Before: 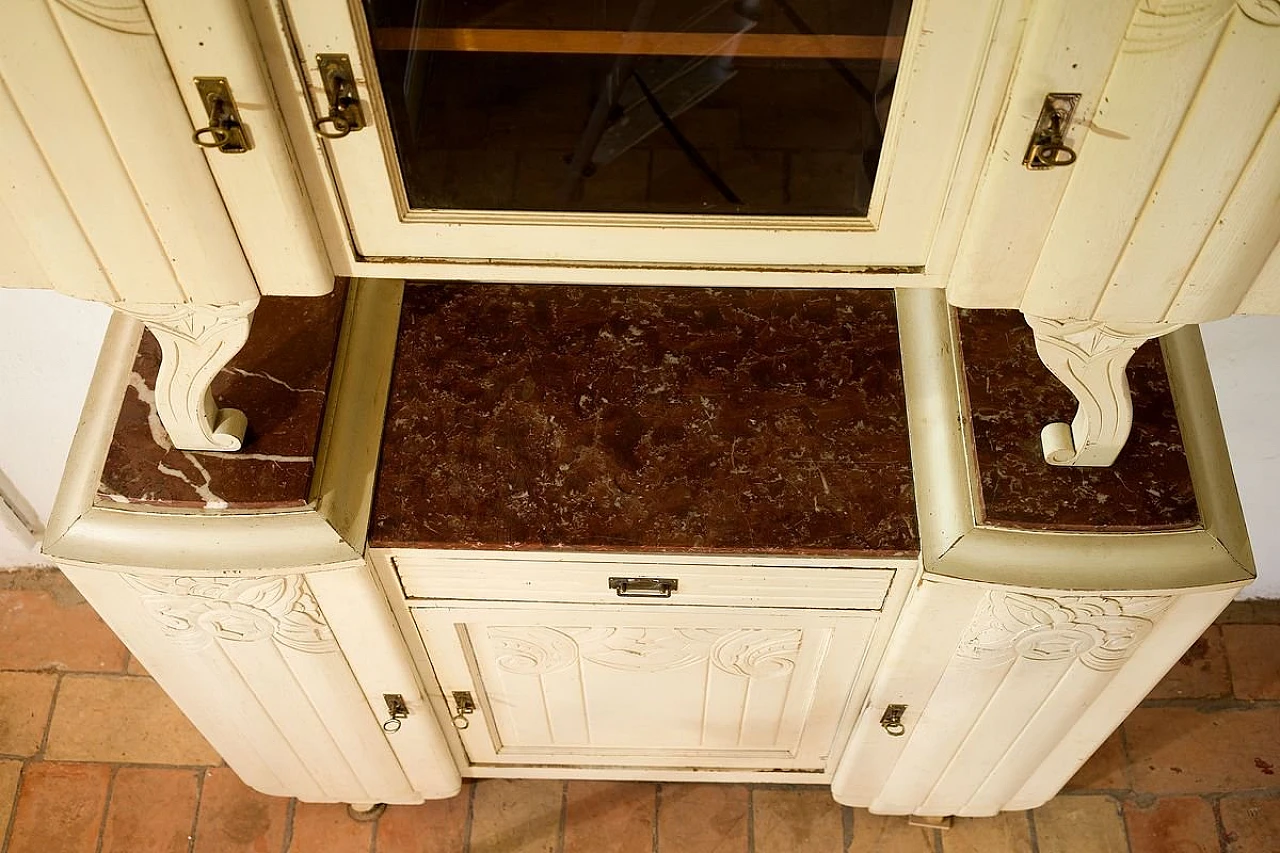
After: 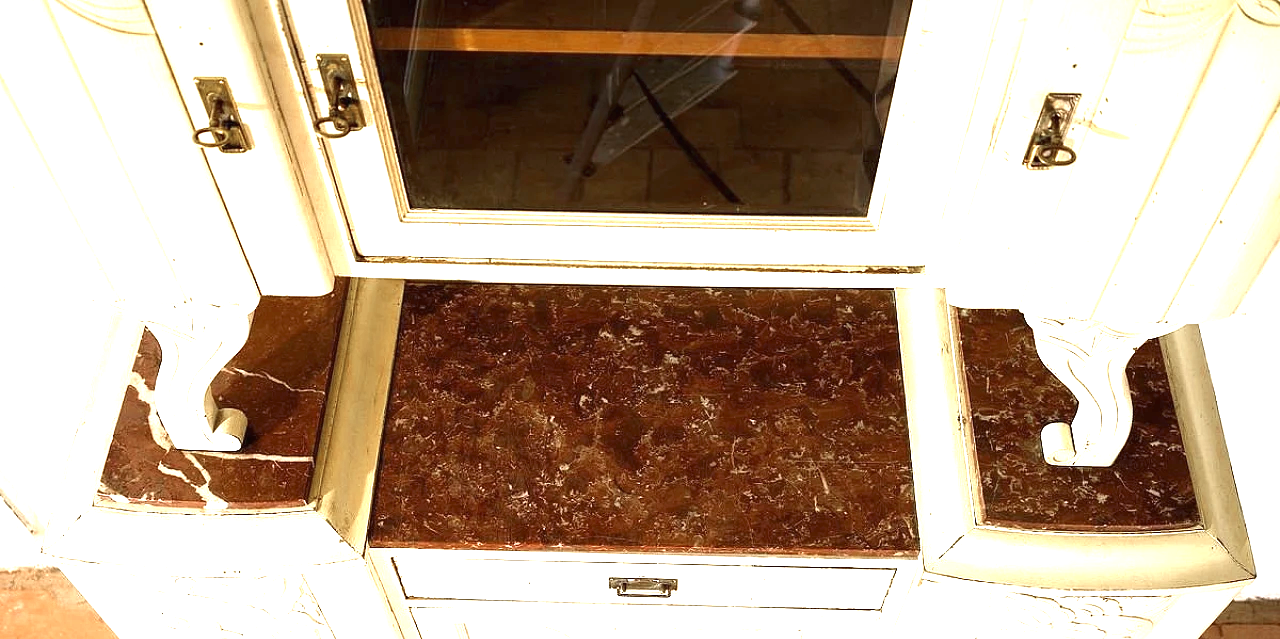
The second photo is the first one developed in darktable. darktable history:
exposure: black level correction 0, exposure 1.748 EV, compensate highlight preservation false
color zones: curves: ch0 [(0, 0.5) (0.125, 0.4) (0.25, 0.5) (0.375, 0.4) (0.5, 0.4) (0.625, 0.6) (0.75, 0.6) (0.875, 0.5)]; ch1 [(0, 0.35) (0.125, 0.45) (0.25, 0.35) (0.375, 0.35) (0.5, 0.35) (0.625, 0.35) (0.75, 0.45) (0.875, 0.35)]; ch2 [(0, 0.6) (0.125, 0.5) (0.25, 0.5) (0.375, 0.6) (0.5, 0.6) (0.625, 0.5) (0.75, 0.5) (0.875, 0.5)]
crop: bottom 24.986%
